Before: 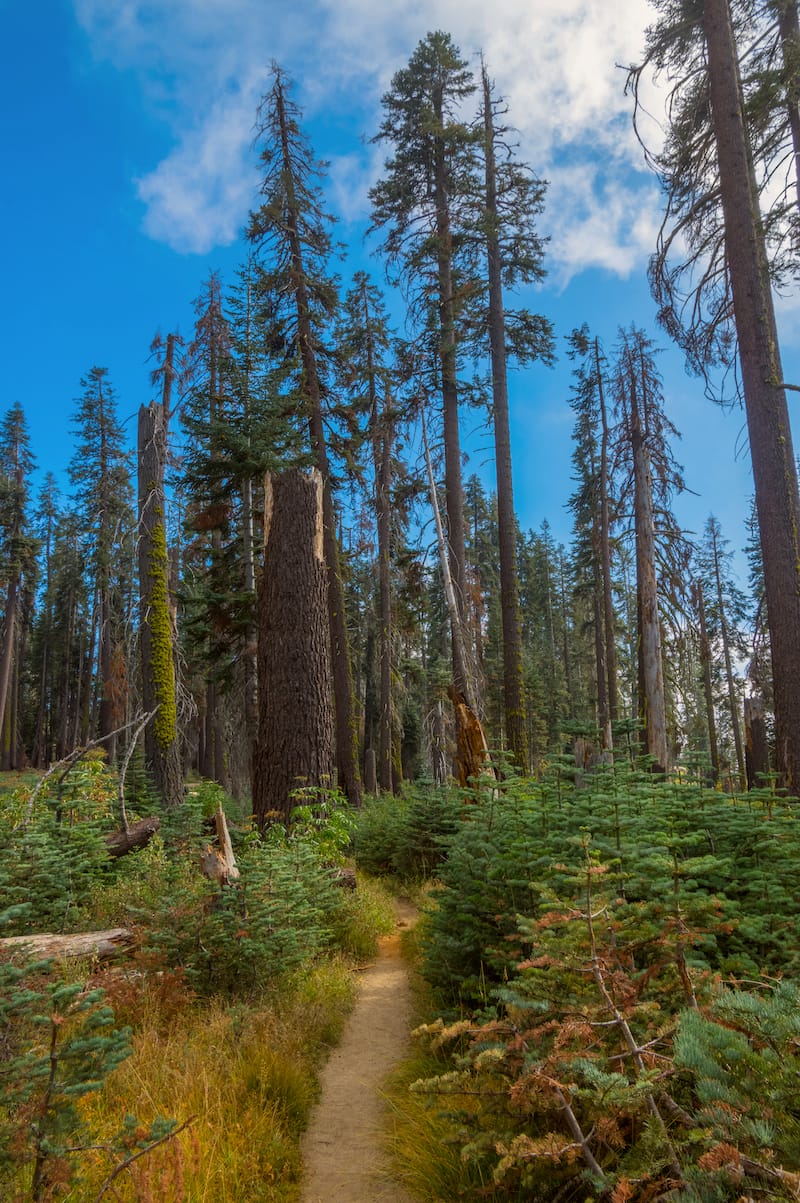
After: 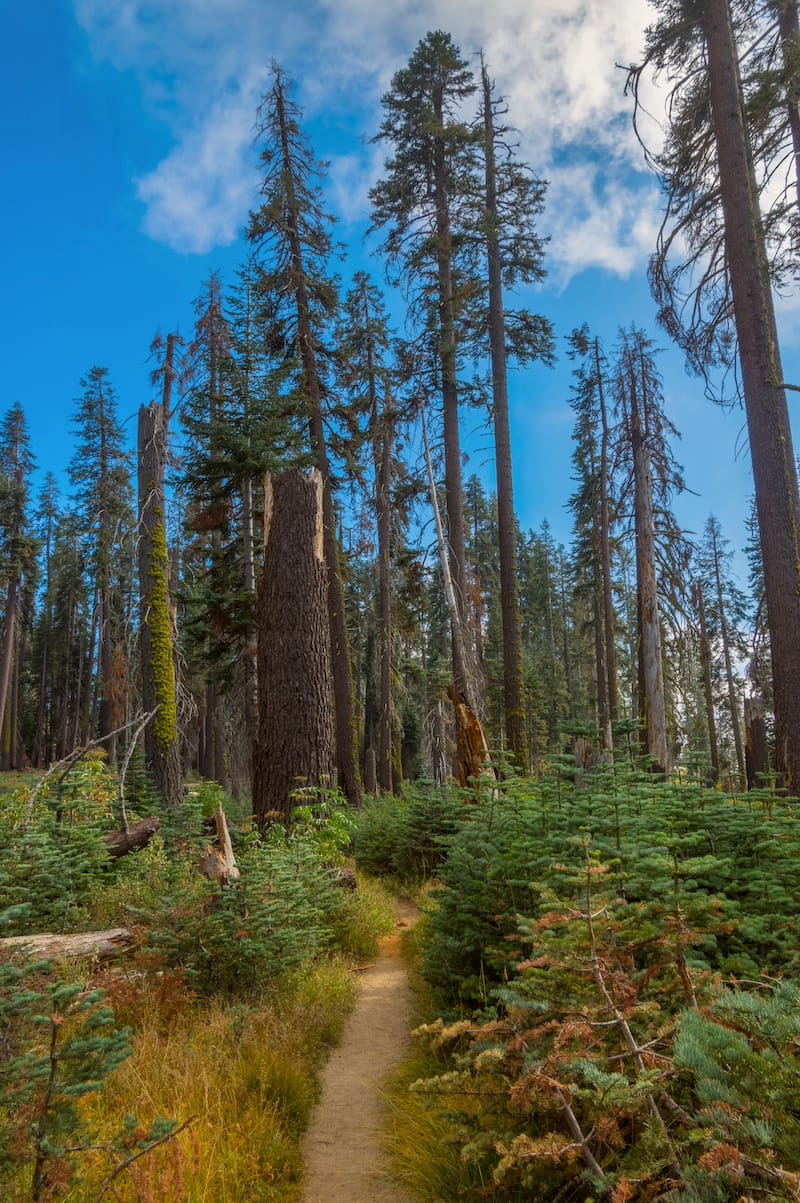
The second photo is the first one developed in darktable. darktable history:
shadows and highlights: shadows 24.5, highlights -78.15, soften with gaussian
